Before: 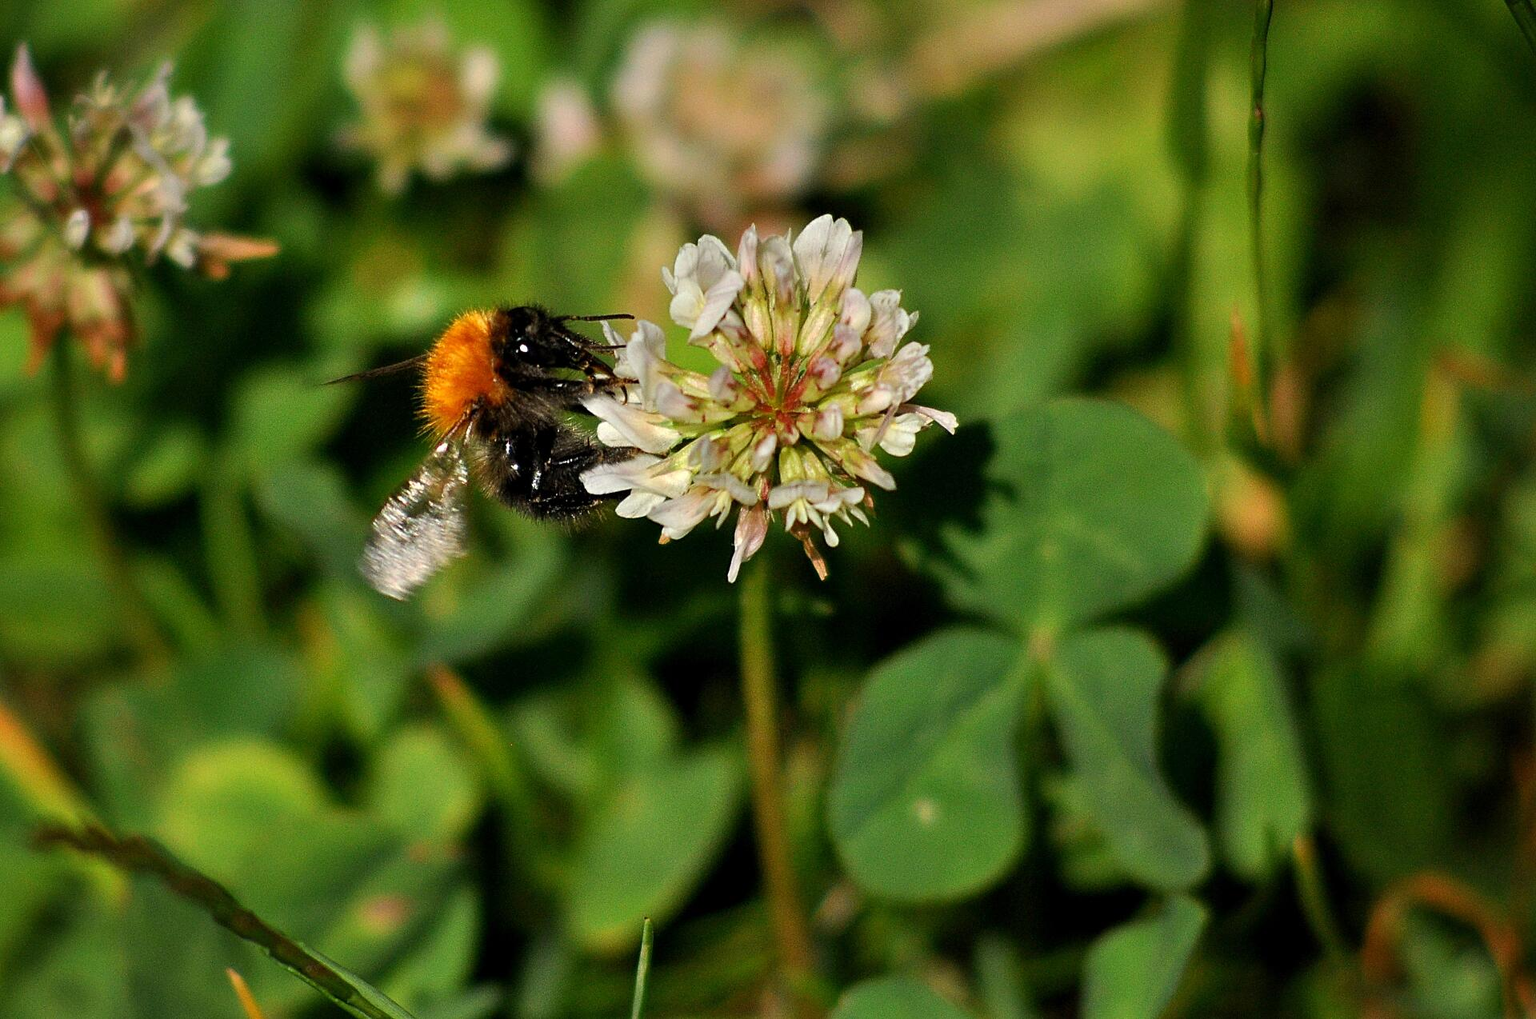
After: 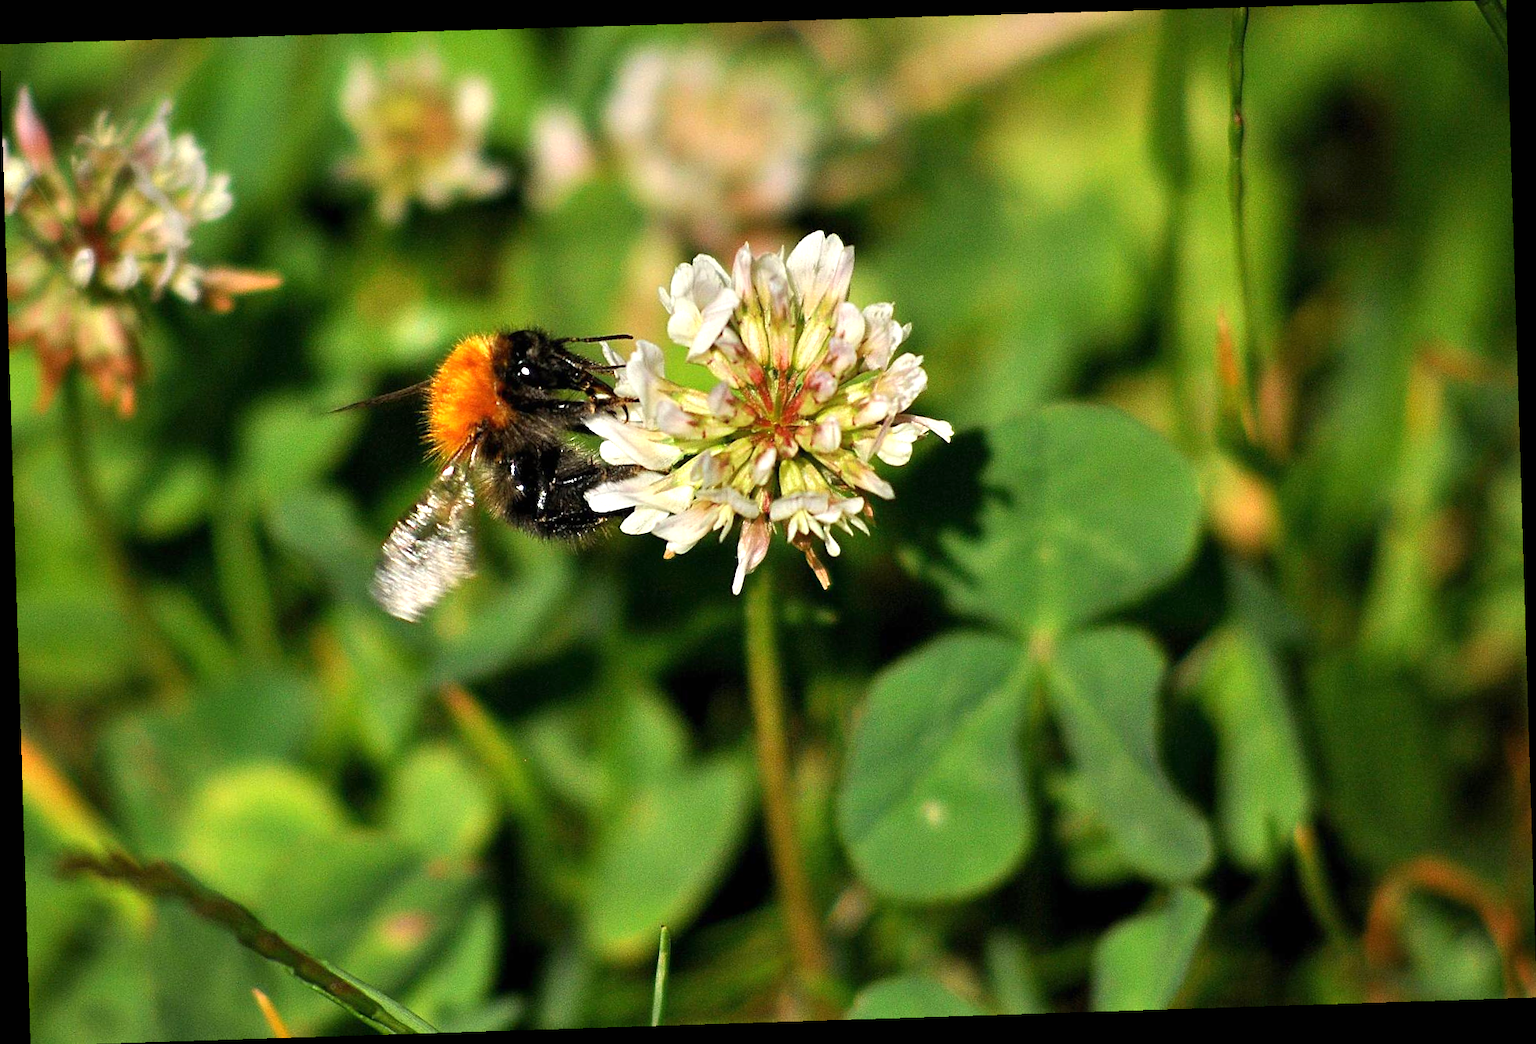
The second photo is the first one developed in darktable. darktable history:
rotate and perspective: rotation -1.77°, lens shift (horizontal) 0.004, automatic cropping off
exposure: black level correction 0, exposure 0.7 EV, compensate exposure bias true, compensate highlight preservation false
